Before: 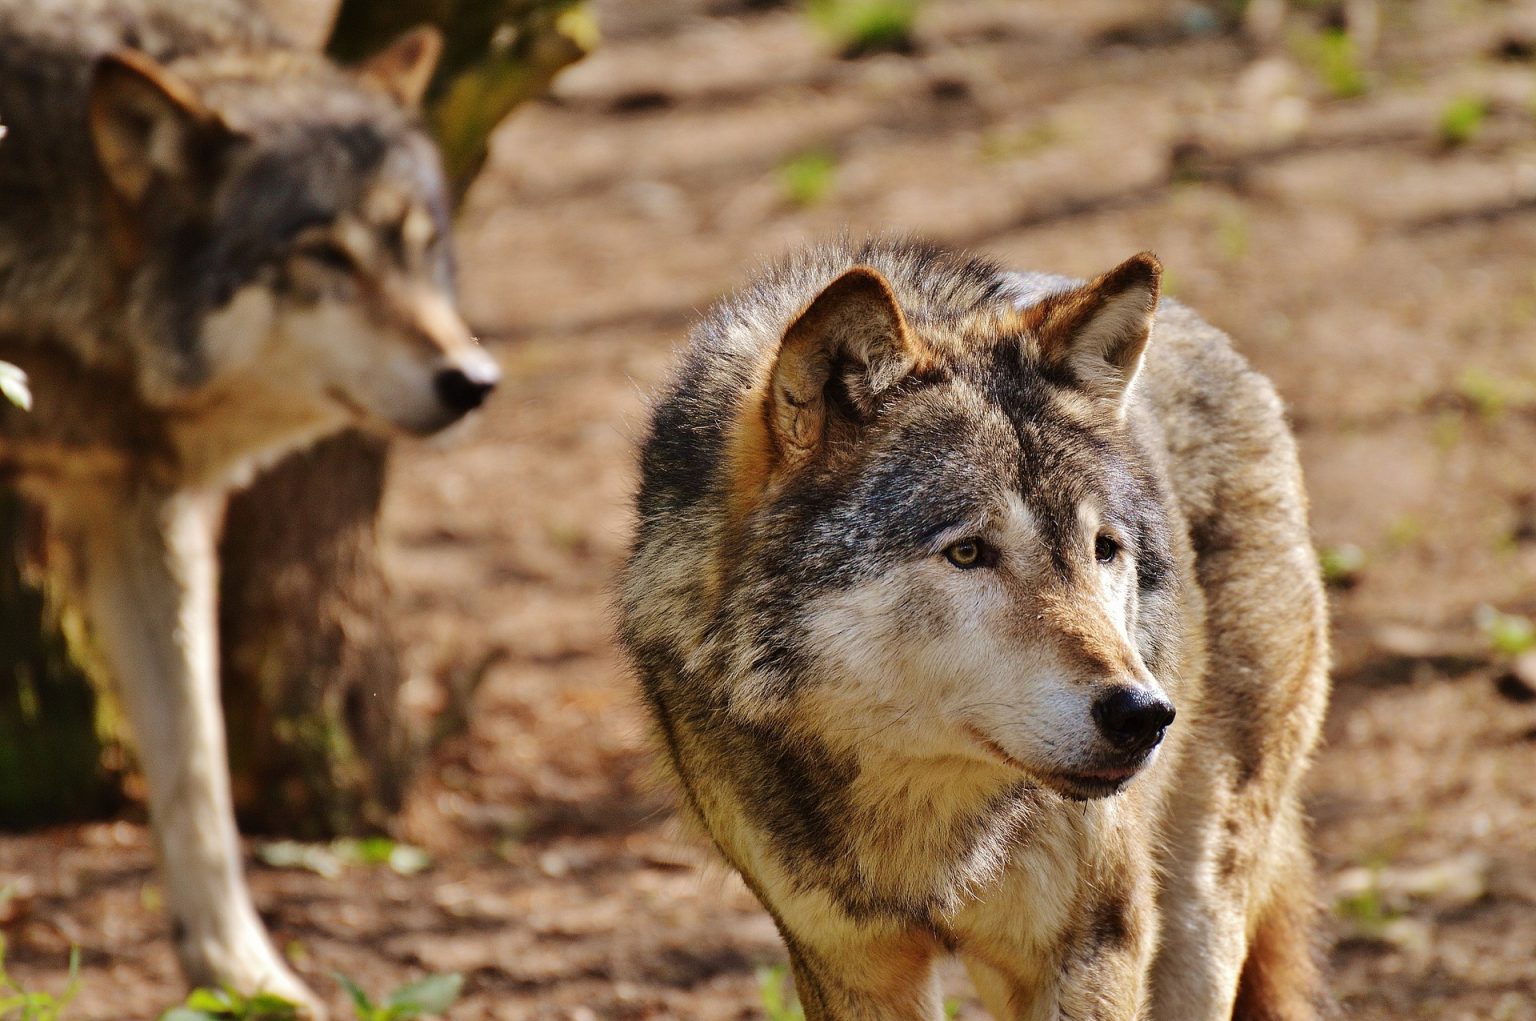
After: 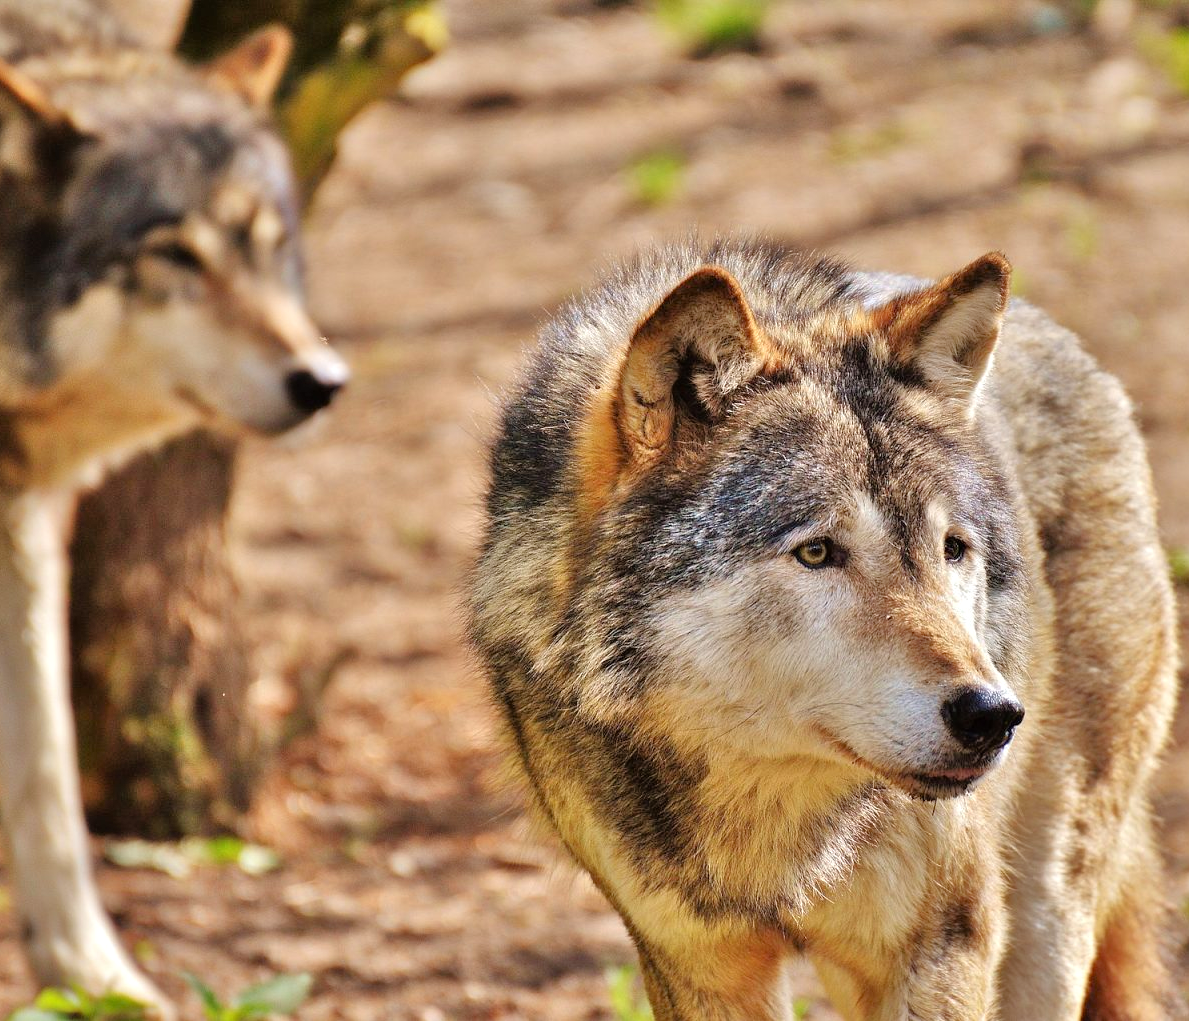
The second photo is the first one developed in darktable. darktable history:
crop: left 9.88%, right 12.664%
tone equalizer: -7 EV 0.15 EV, -6 EV 0.6 EV, -5 EV 1.15 EV, -4 EV 1.33 EV, -3 EV 1.15 EV, -2 EV 0.6 EV, -1 EV 0.15 EV, mask exposure compensation -0.5 EV
